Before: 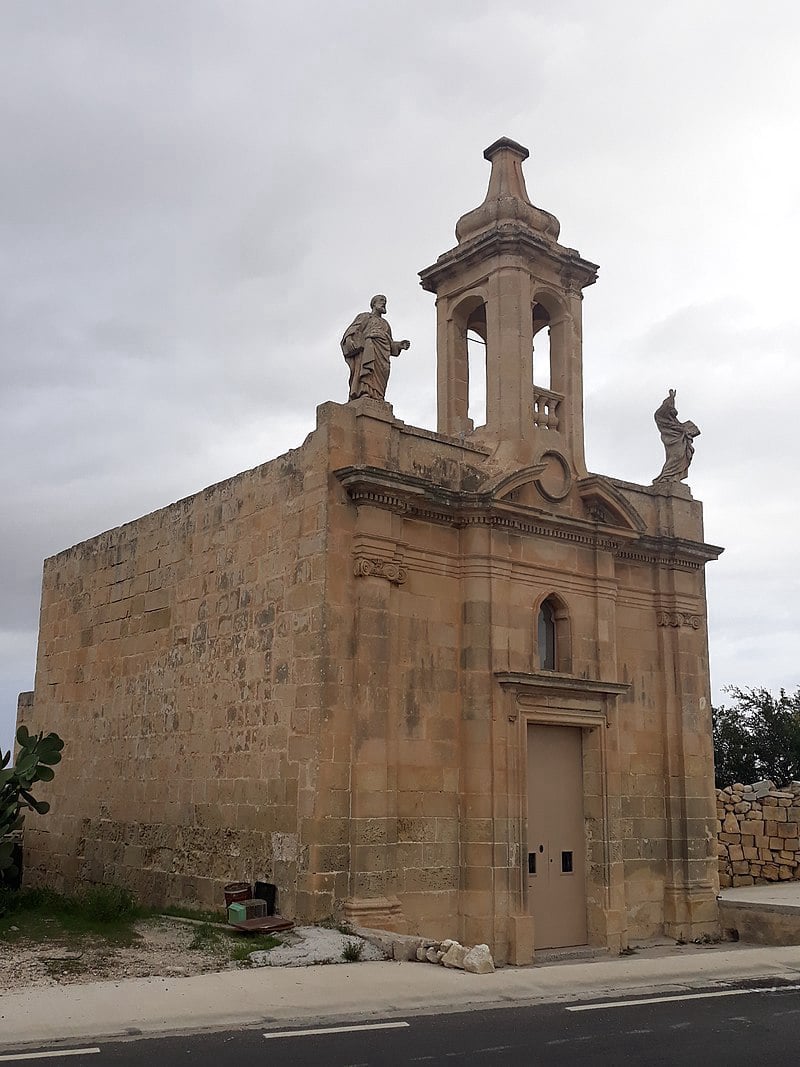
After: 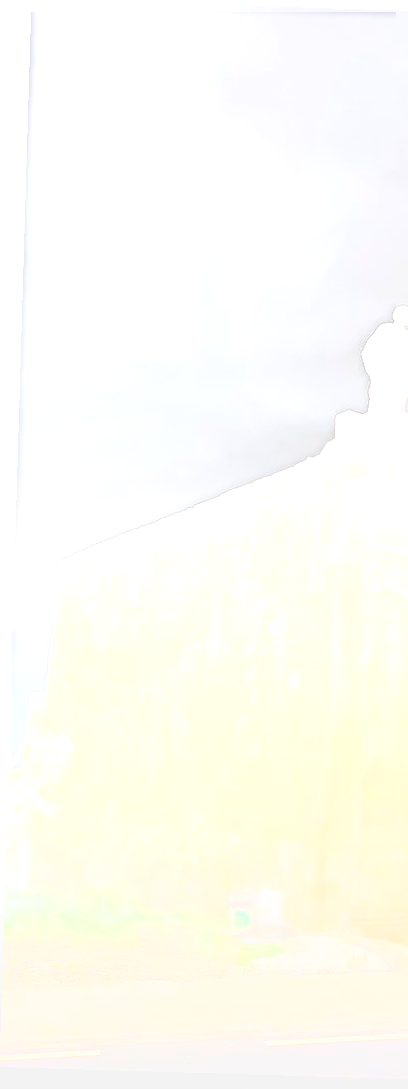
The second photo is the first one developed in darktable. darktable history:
crop and rotate: left 0%, top 0%, right 50.845%
exposure: black level correction 0, exposure 0.7 EV, compensate exposure bias true, compensate highlight preservation false
bloom: size 85%, threshold 5%, strength 85%
sharpen: radius 4.883
rotate and perspective: rotation 1.72°, automatic cropping off
